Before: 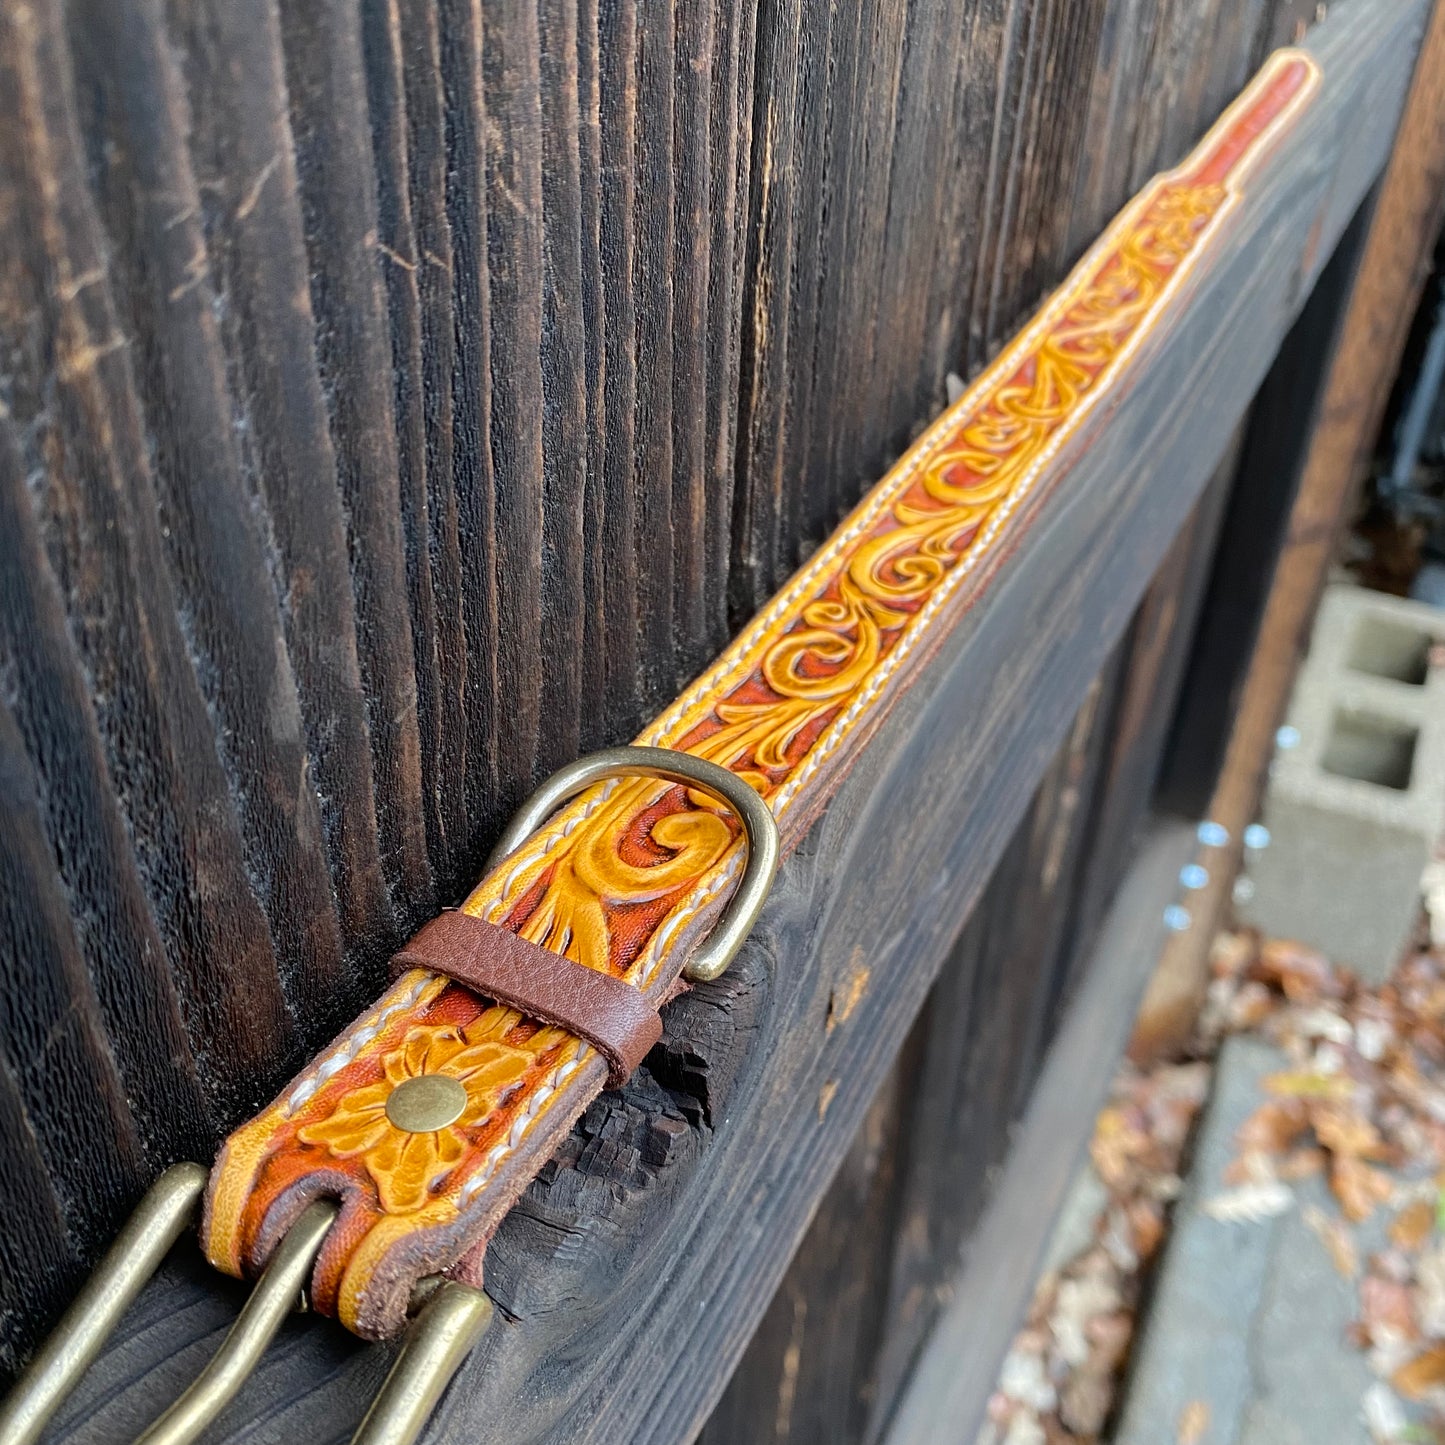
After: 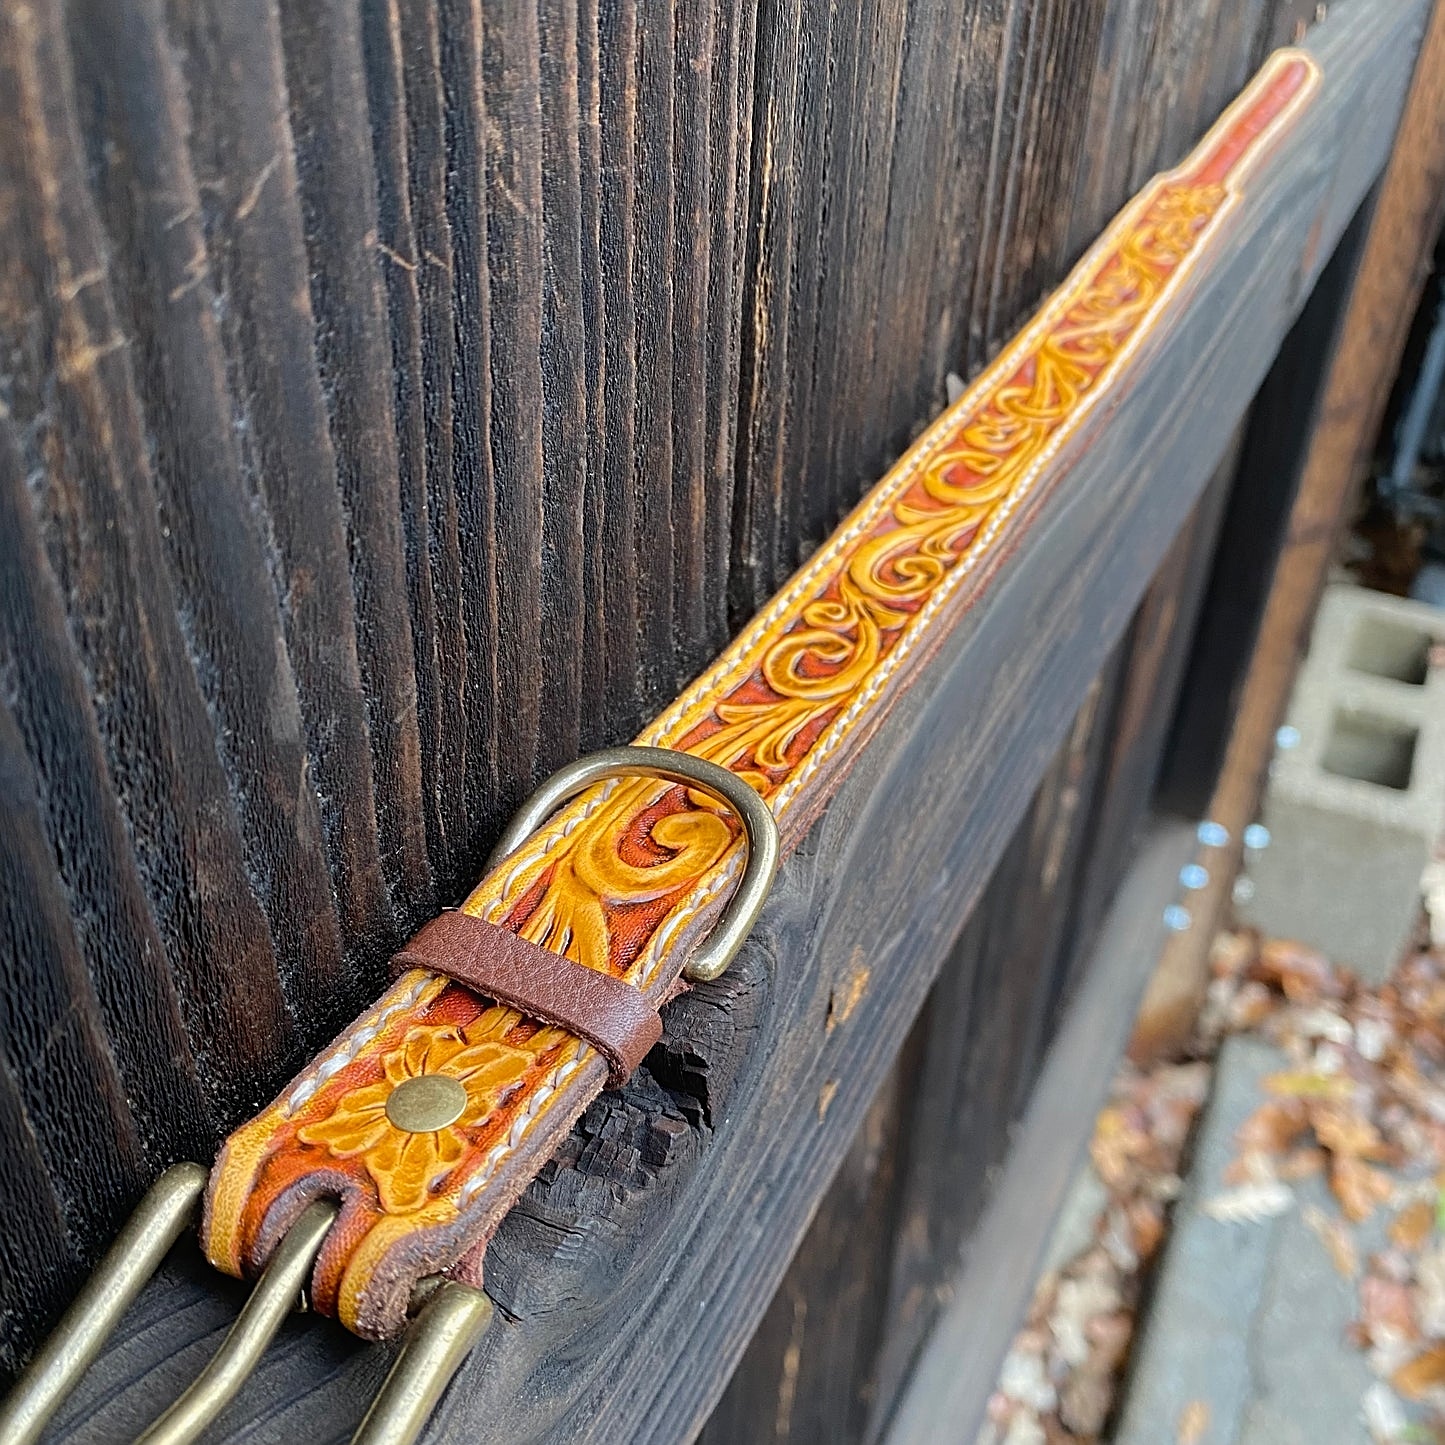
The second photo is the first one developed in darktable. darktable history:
sharpen: on, module defaults
contrast equalizer: y [[0.5, 0.5, 0.468, 0.5, 0.5, 0.5], [0.5 ×6], [0.5 ×6], [0 ×6], [0 ×6]]
